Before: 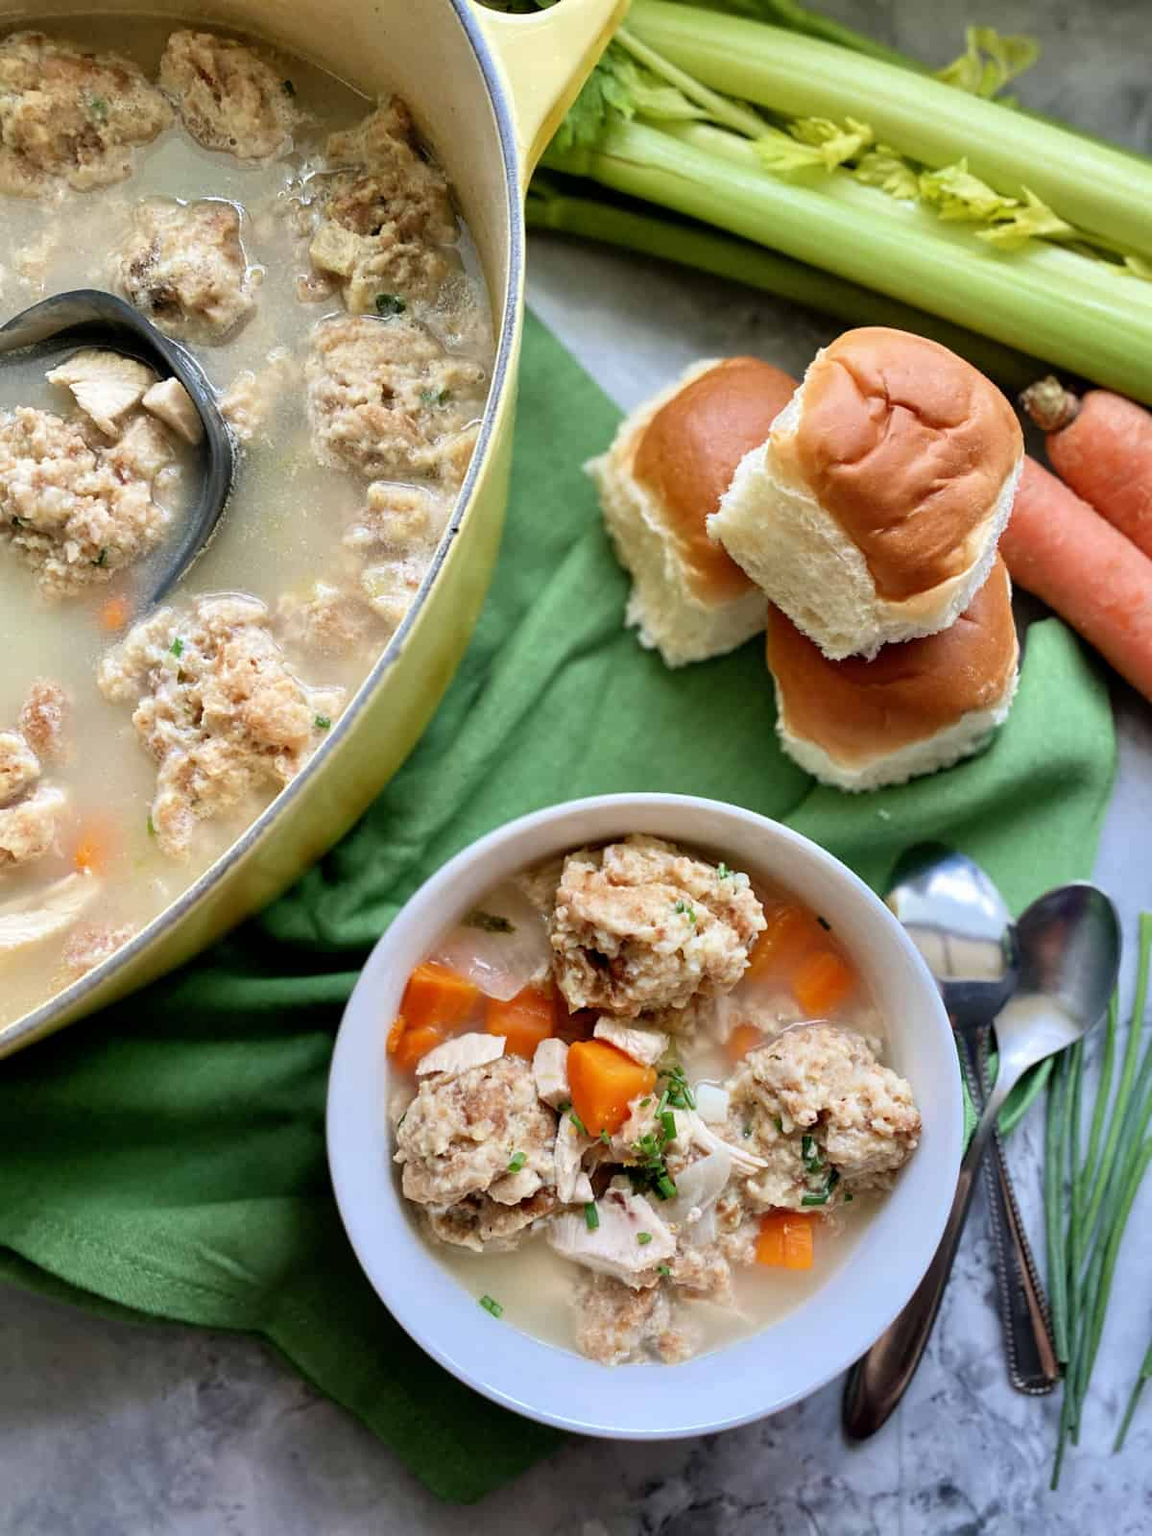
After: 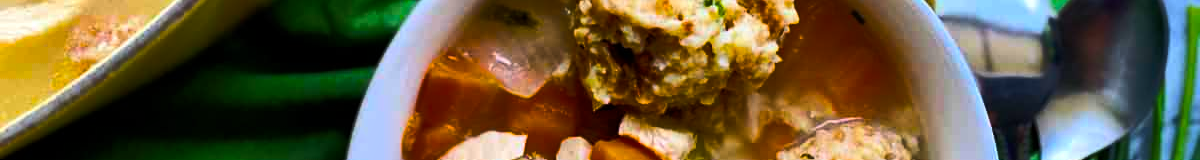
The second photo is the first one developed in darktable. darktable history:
crop and rotate: top 59.084%, bottom 30.916%
shadows and highlights: low approximation 0.01, soften with gaussian
color balance rgb: linear chroma grading › global chroma 40.15%, perceptual saturation grading › global saturation 60.58%, perceptual saturation grading › highlights 20.44%, perceptual saturation grading › shadows -50.36%, perceptual brilliance grading › highlights 2.19%, perceptual brilliance grading › mid-tones -50.36%, perceptual brilliance grading › shadows -50.36%
